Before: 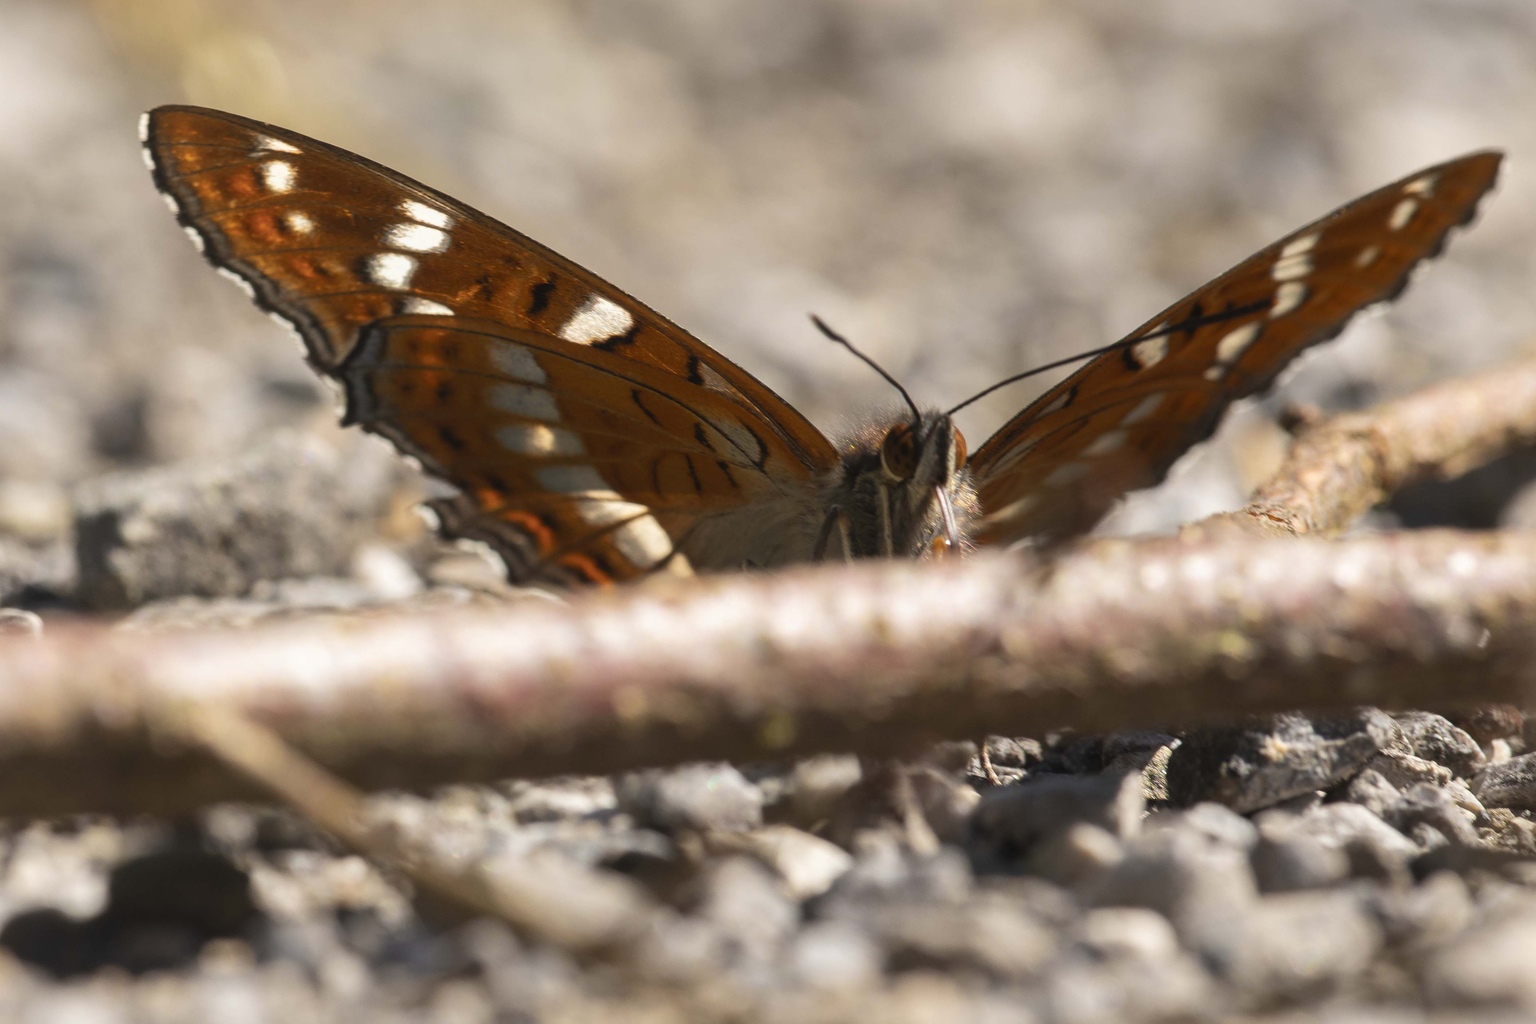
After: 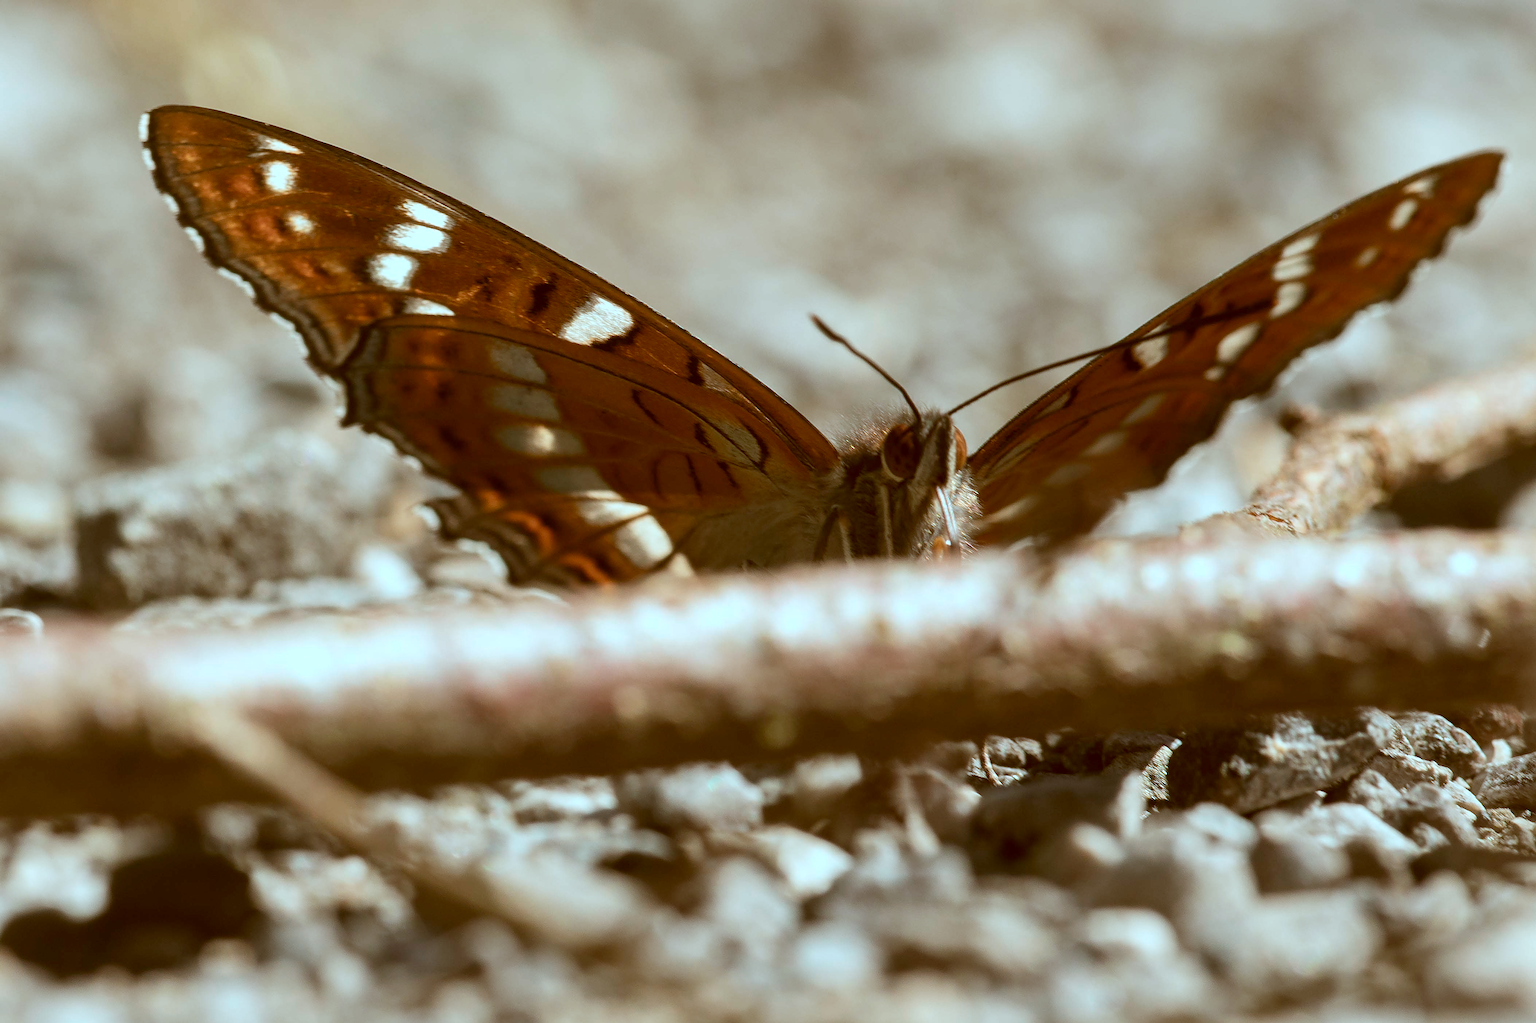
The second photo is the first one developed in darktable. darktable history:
color correction: highlights a* -13.92, highlights b* -15.99, shadows a* 10.32, shadows b* 29.2
color calibration: illuminant same as pipeline (D50), adaptation none (bypass), x 0.332, y 0.333, temperature 5018.42 K
sharpen: on, module defaults
contrast brightness saturation: contrast 0.062, brightness -0.01, saturation -0.222
